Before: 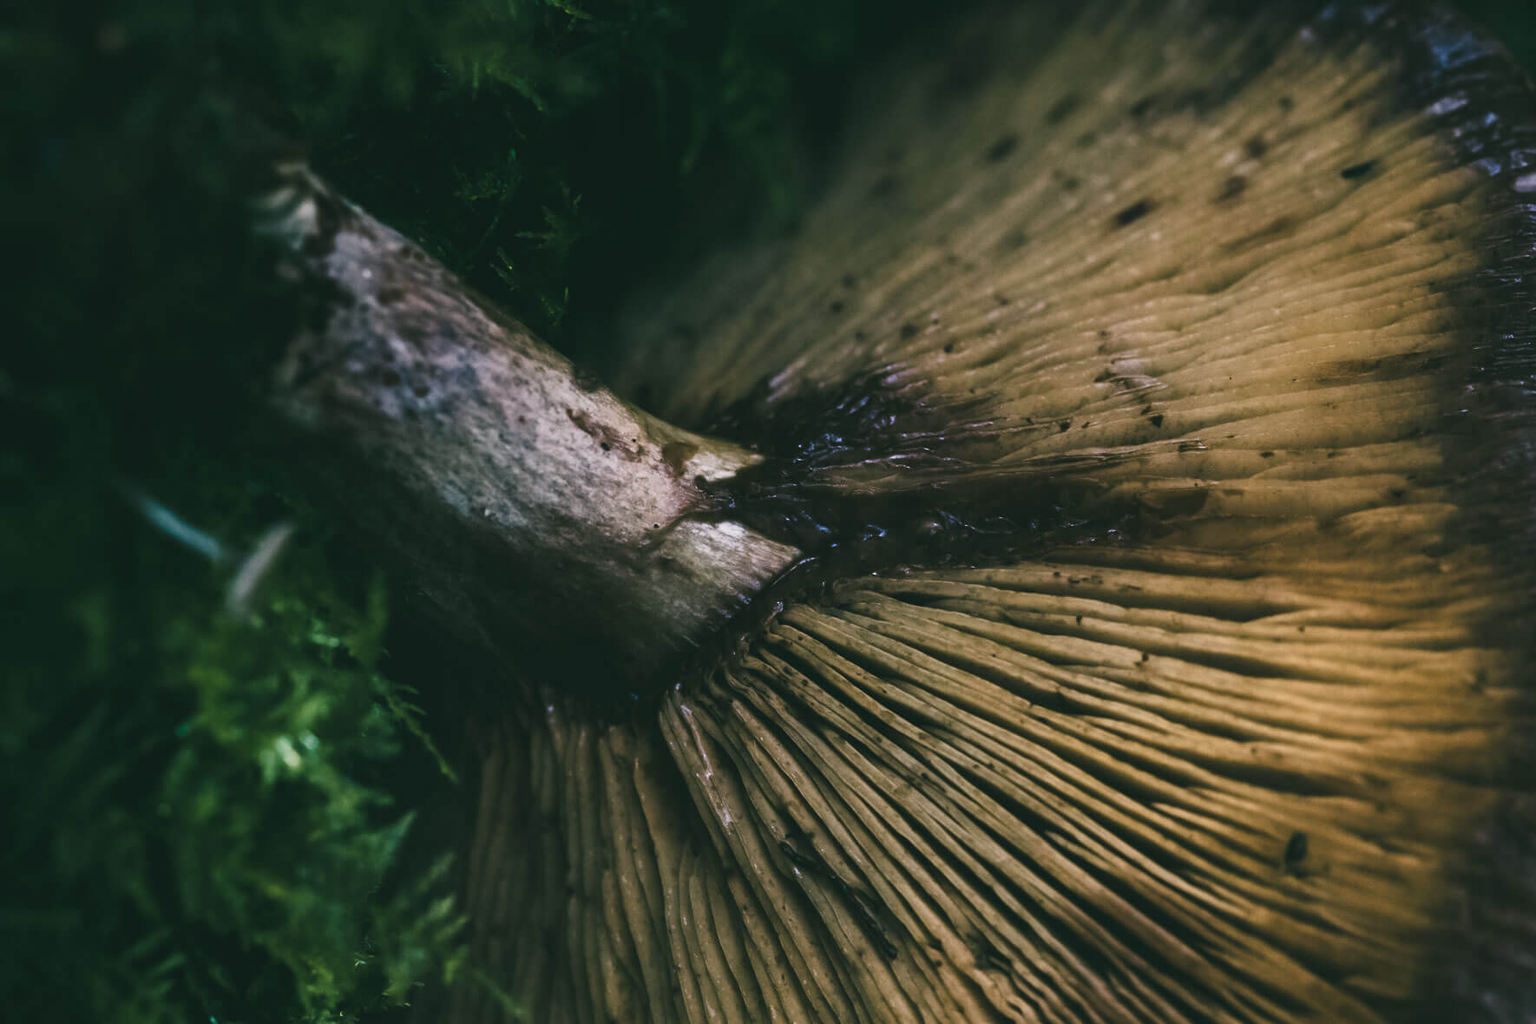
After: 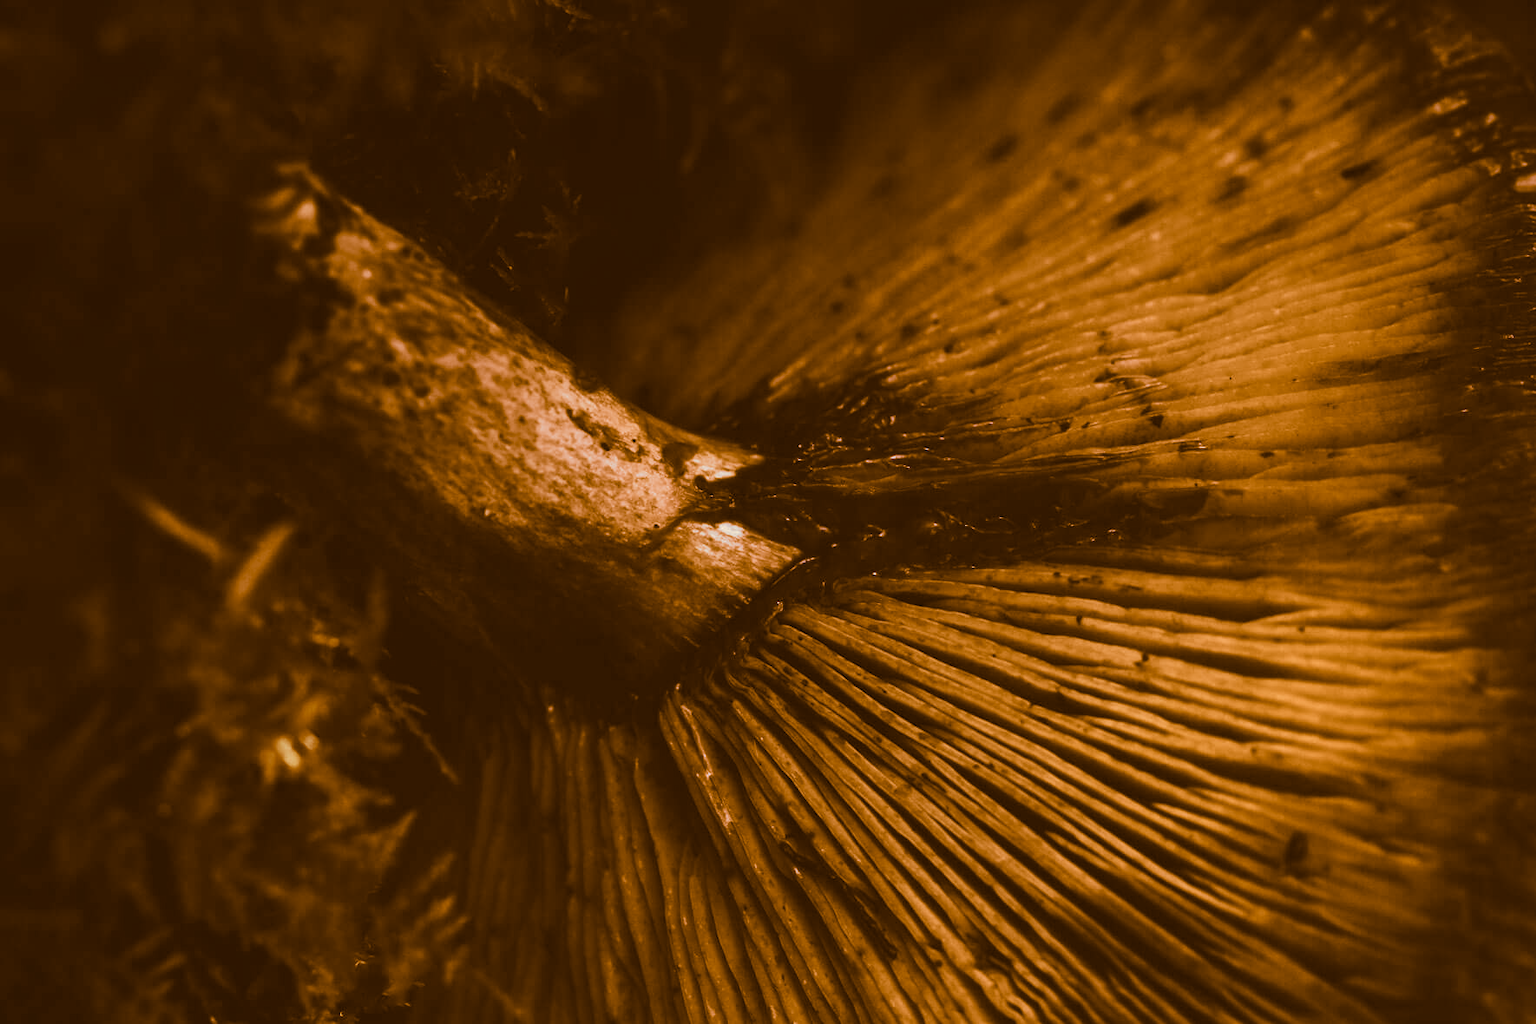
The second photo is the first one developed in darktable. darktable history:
white balance: red 1.029, blue 0.92
split-toning: shadows › hue 26°, shadows › saturation 0.92, highlights › hue 40°, highlights › saturation 0.92, balance -63, compress 0%
